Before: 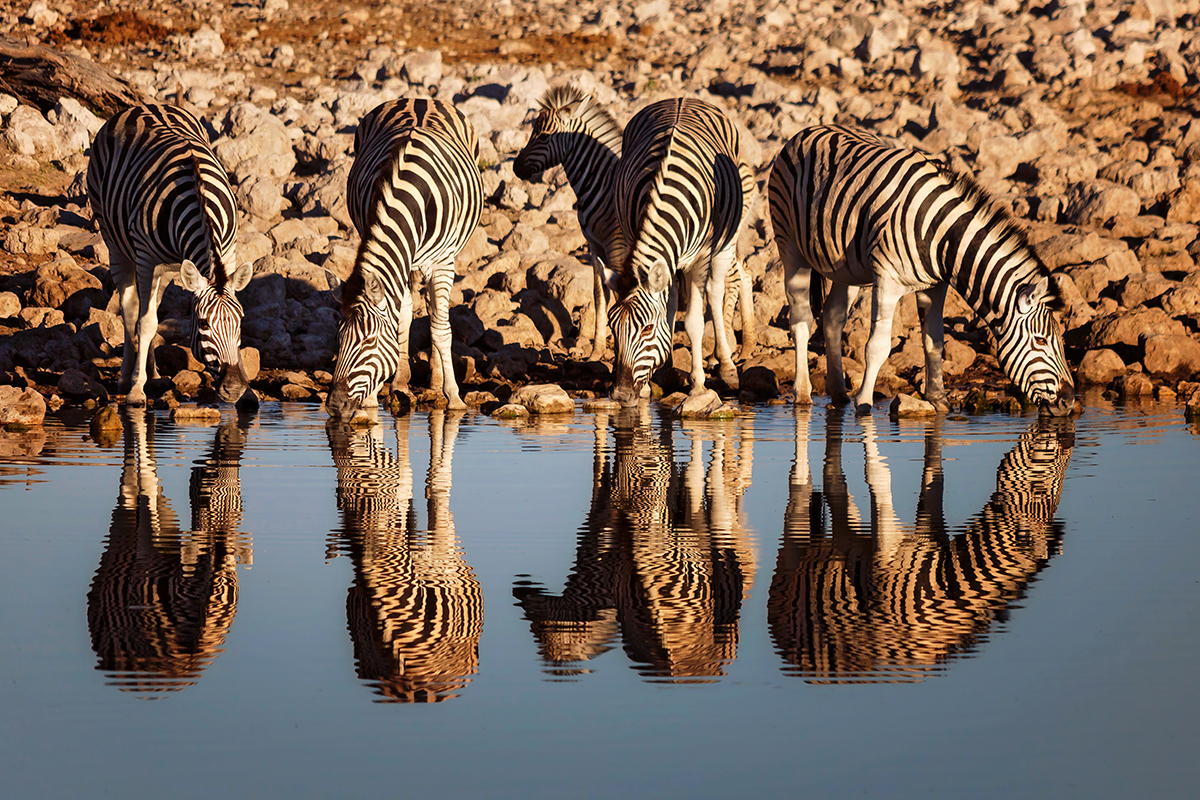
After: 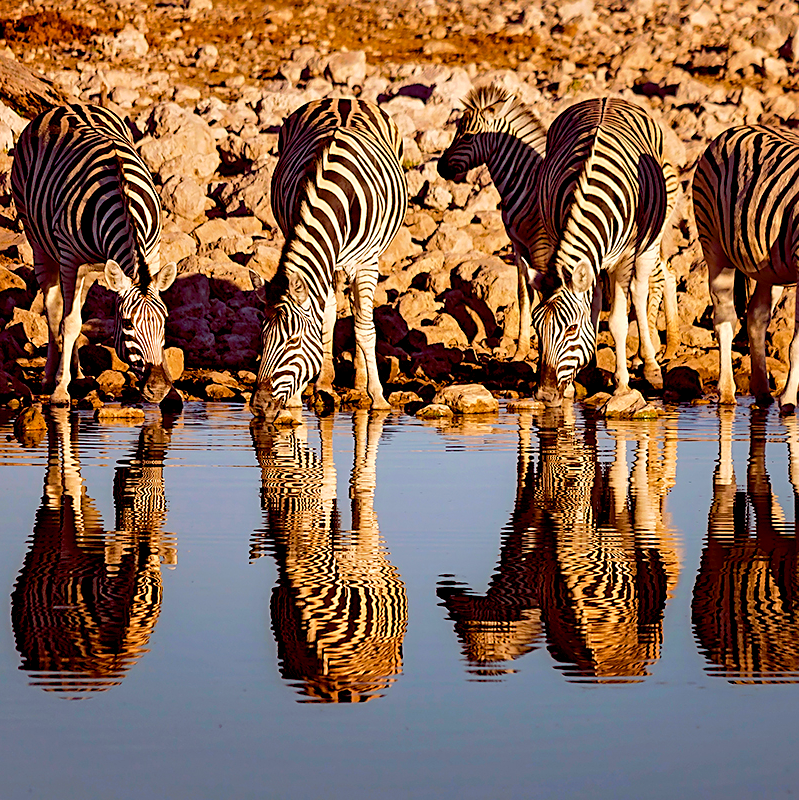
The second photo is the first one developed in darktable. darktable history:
sharpen: on, module defaults
shadows and highlights: shadows 24.27, highlights -76.84, soften with gaussian
color balance rgb: shadows lift › chroma 0.719%, shadows lift › hue 115.53°, highlights gain › chroma 0.256%, highlights gain › hue 330.82°, global offset › luminance -0.203%, global offset › chroma 0.268%, perceptual saturation grading › global saturation 19.545%, perceptual brilliance grading › mid-tones 10.735%, perceptual brilliance grading › shadows 15.701%
haze removal: compatibility mode true, adaptive false
crop and rotate: left 6.335%, right 27.002%
